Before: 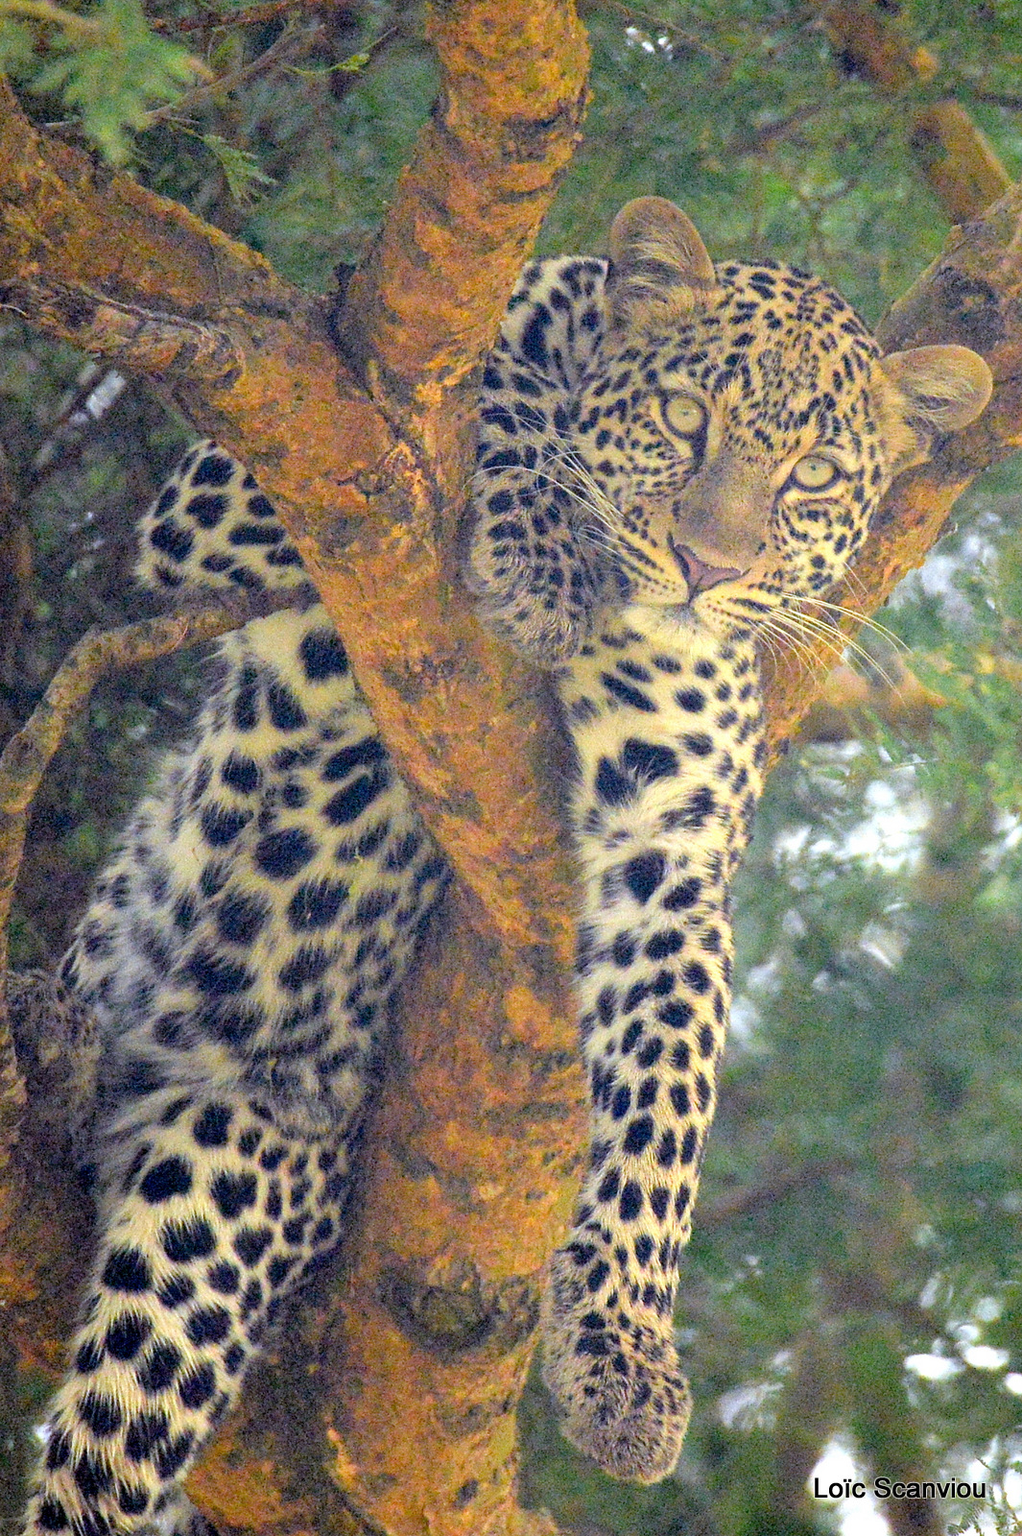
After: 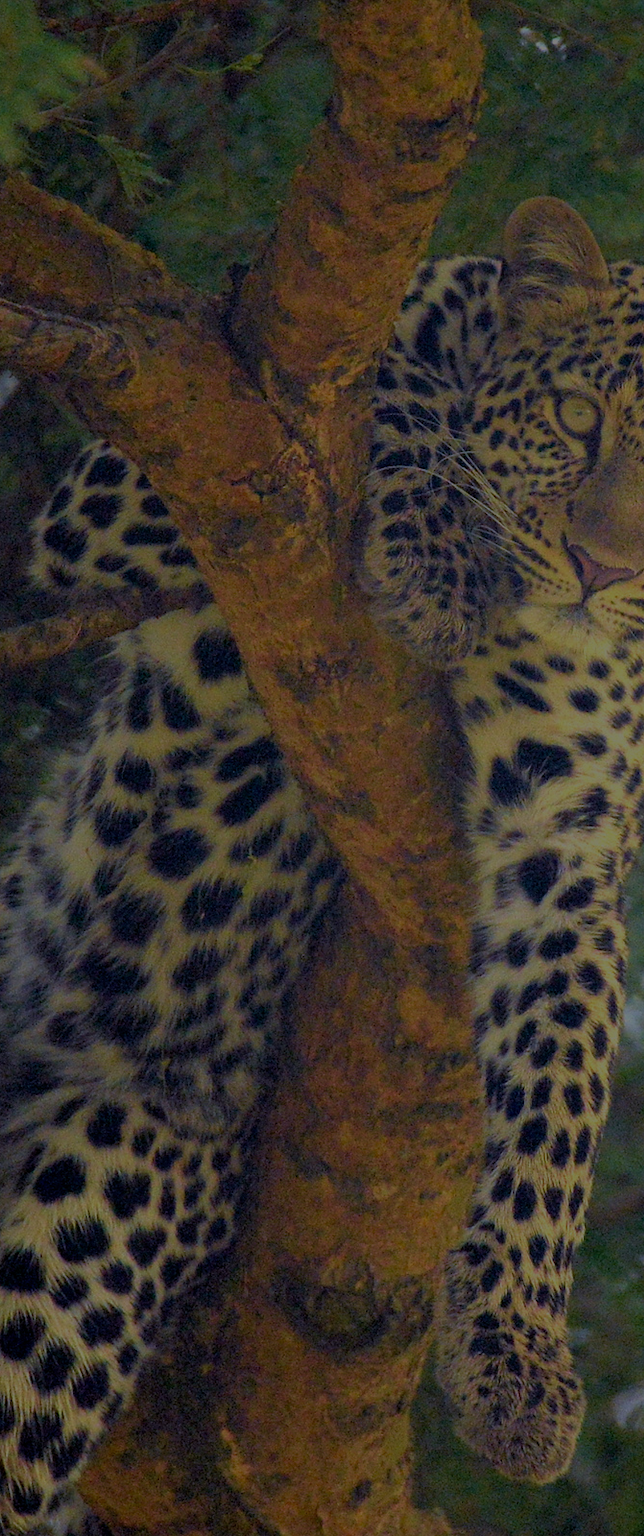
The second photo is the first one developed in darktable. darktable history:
crop: left 10.504%, right 26.427%
velvia: strength 37.07%
exposure: exposure 0.073 EV, compensate exposure bias true, compensate highlight preservation false
